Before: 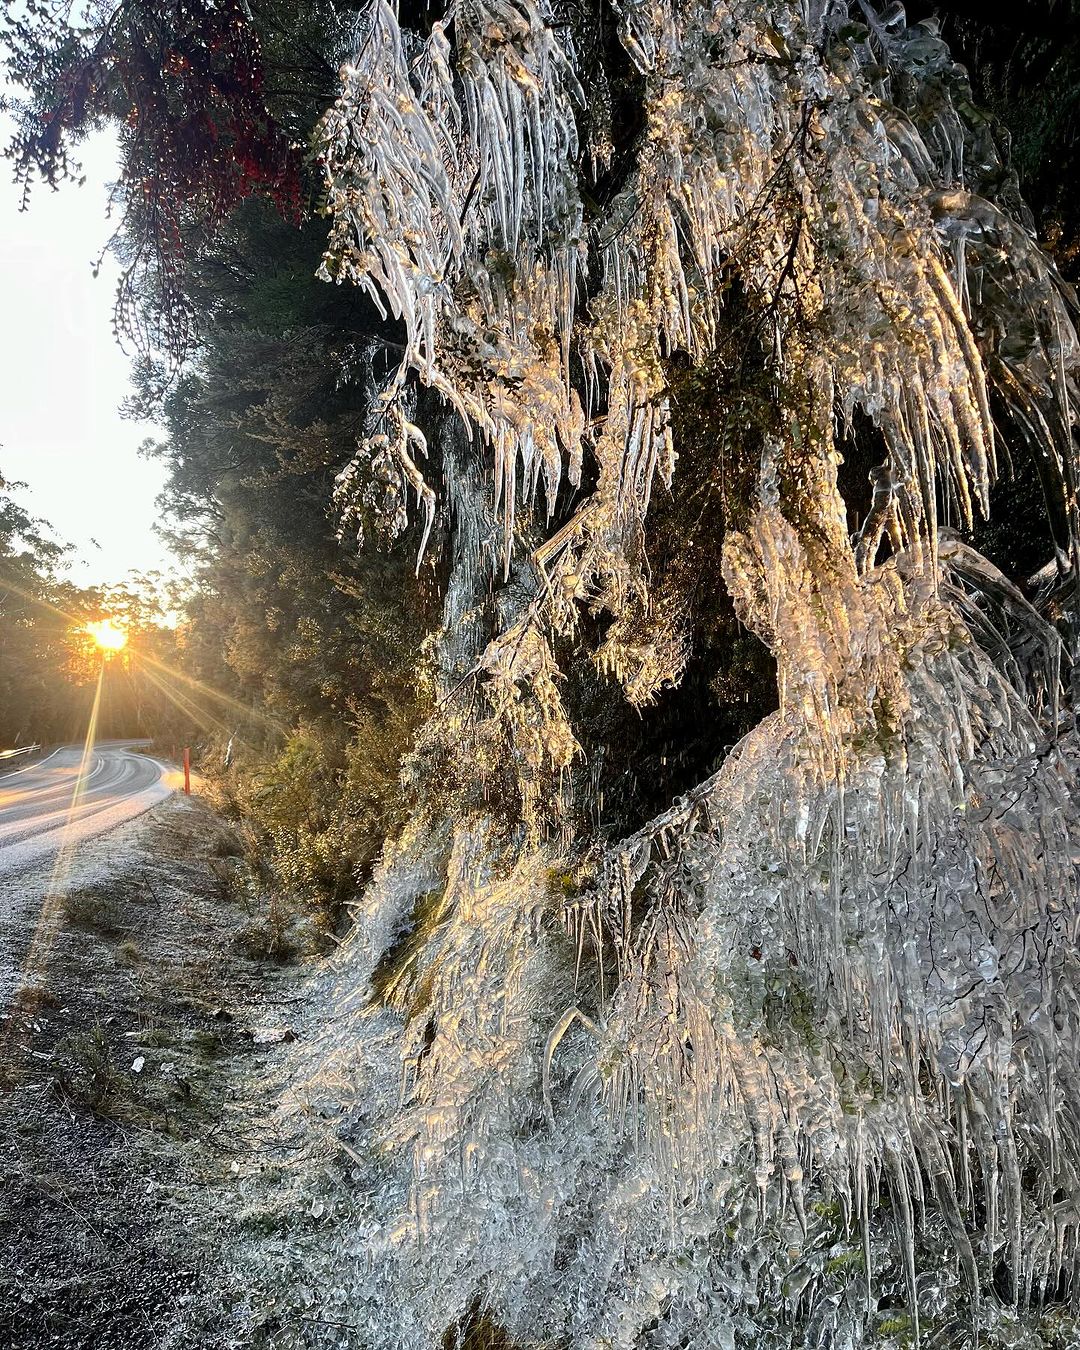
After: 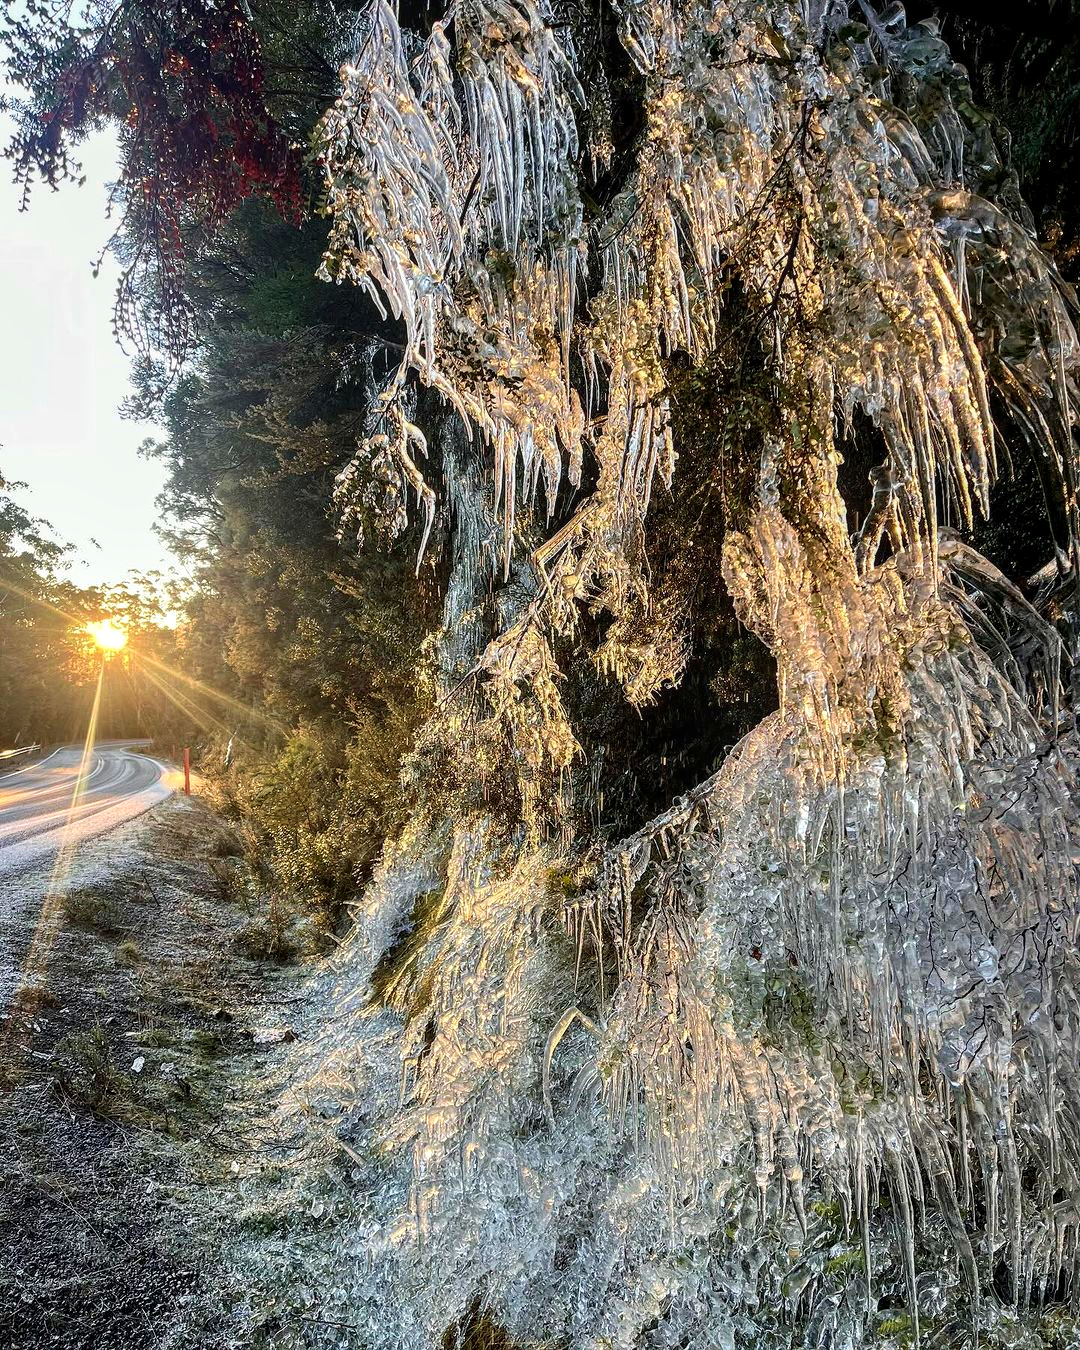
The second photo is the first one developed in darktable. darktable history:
velvia: strength 36.57%
local contrast: on, module defaults
